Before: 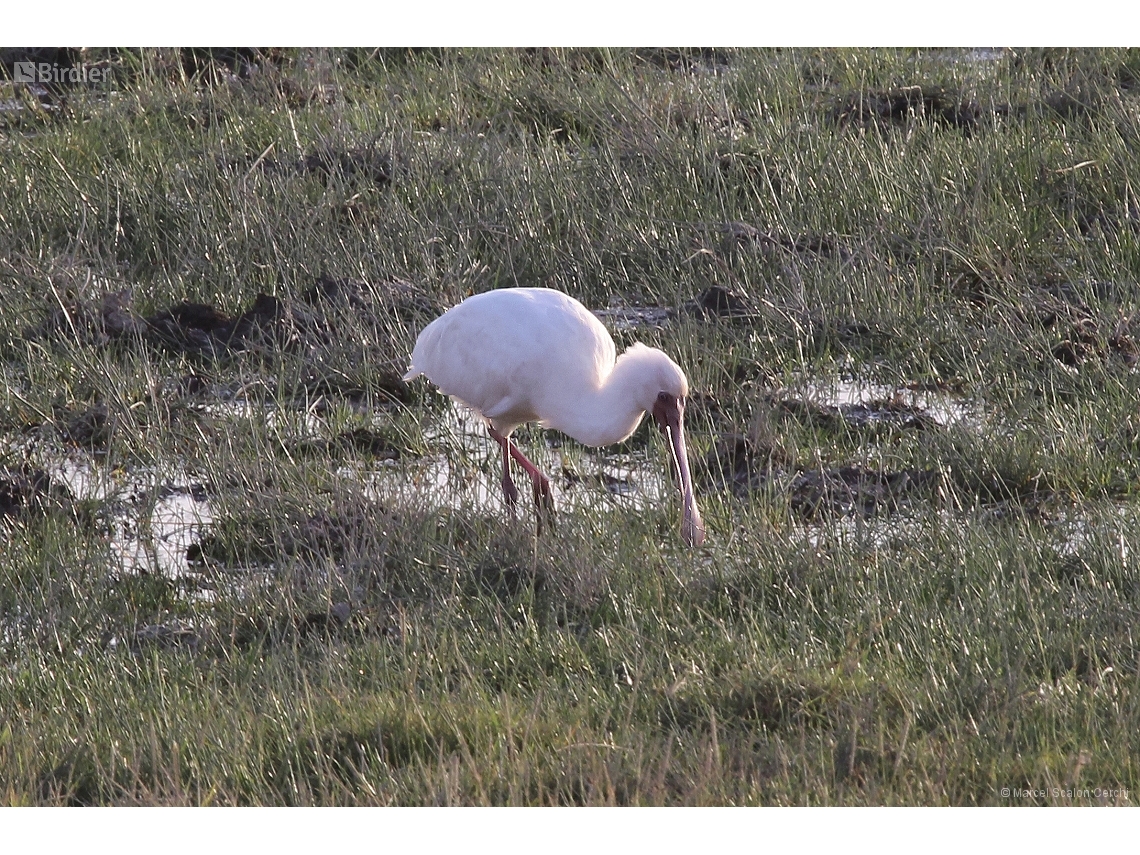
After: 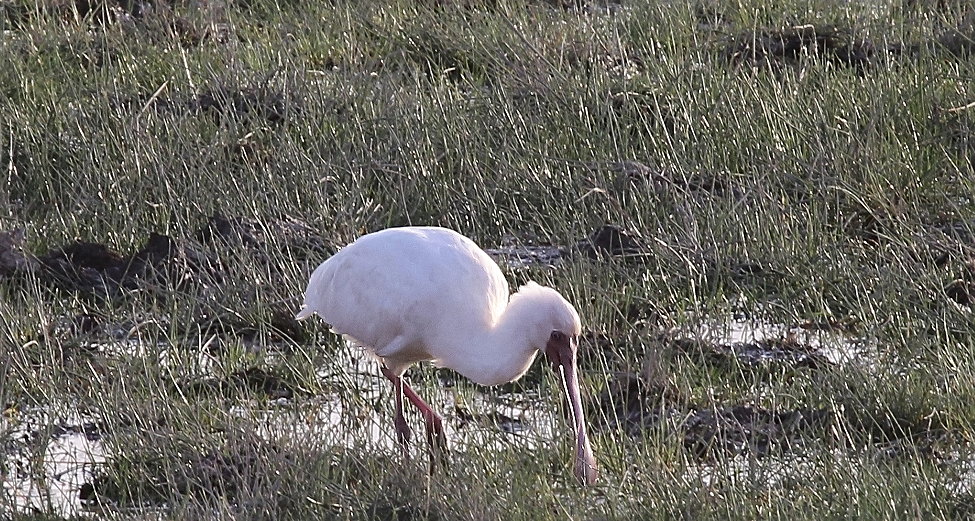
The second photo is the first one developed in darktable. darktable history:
contrast brightness saturation: contrast 0.073
crop and rotate: left 9.405%, top 7.202%, right 5.032%, bottom 31.764%
color balance rgb: perceptual saturation grading › global saturation -1.784%, perceptual saturation grading › highlights -7.729%, perceptual saturation grading › mid-tones 7.791%, perceptual saturation grading › shadows 5.216%
sharpen: on, module defaults
